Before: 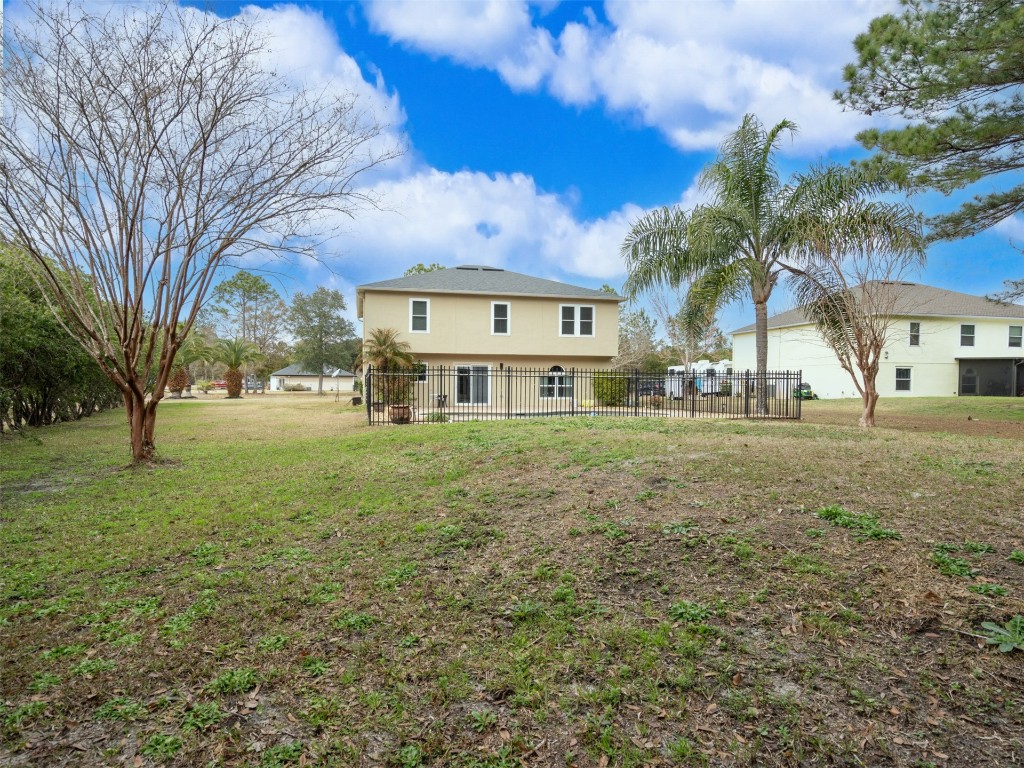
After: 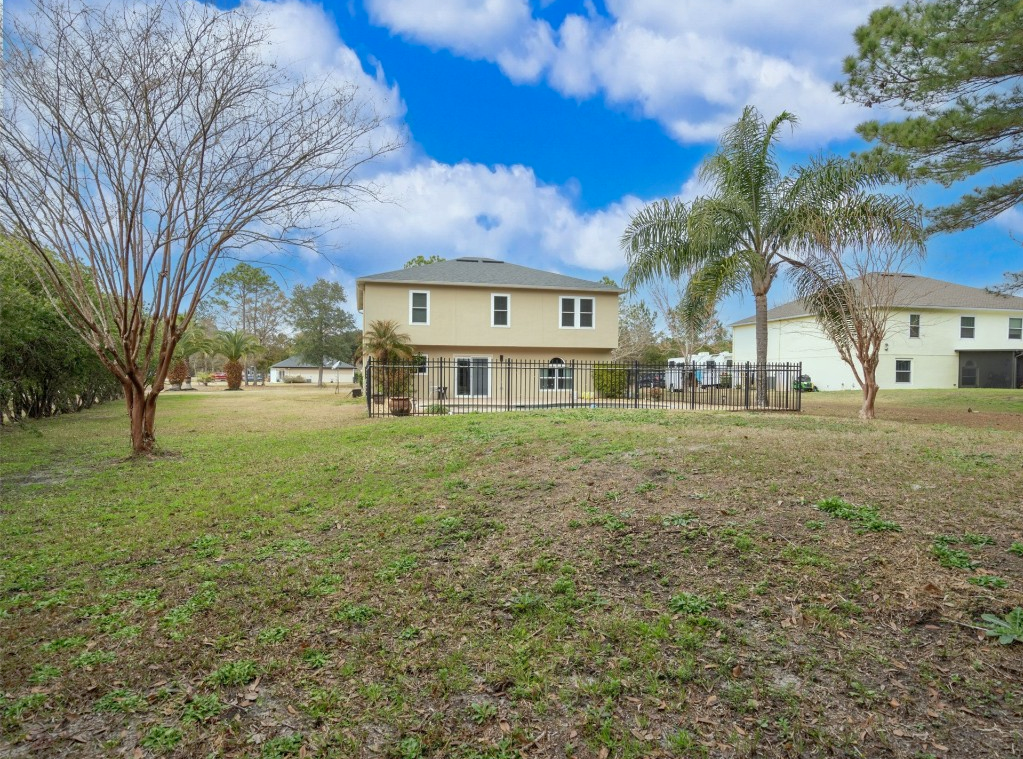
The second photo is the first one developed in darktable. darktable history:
crop: top 1.049%, right 0.001%
shadows and highlights: on, module defaults
